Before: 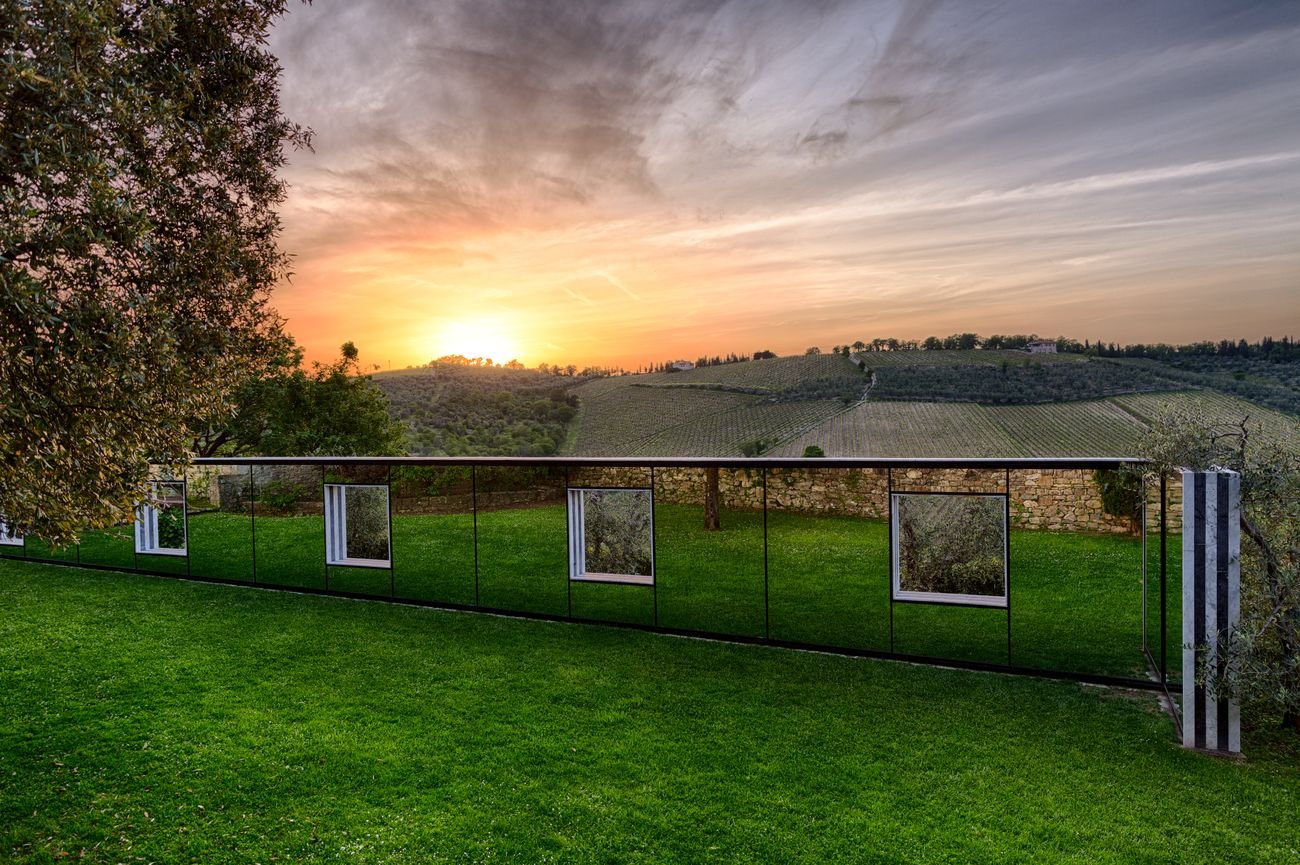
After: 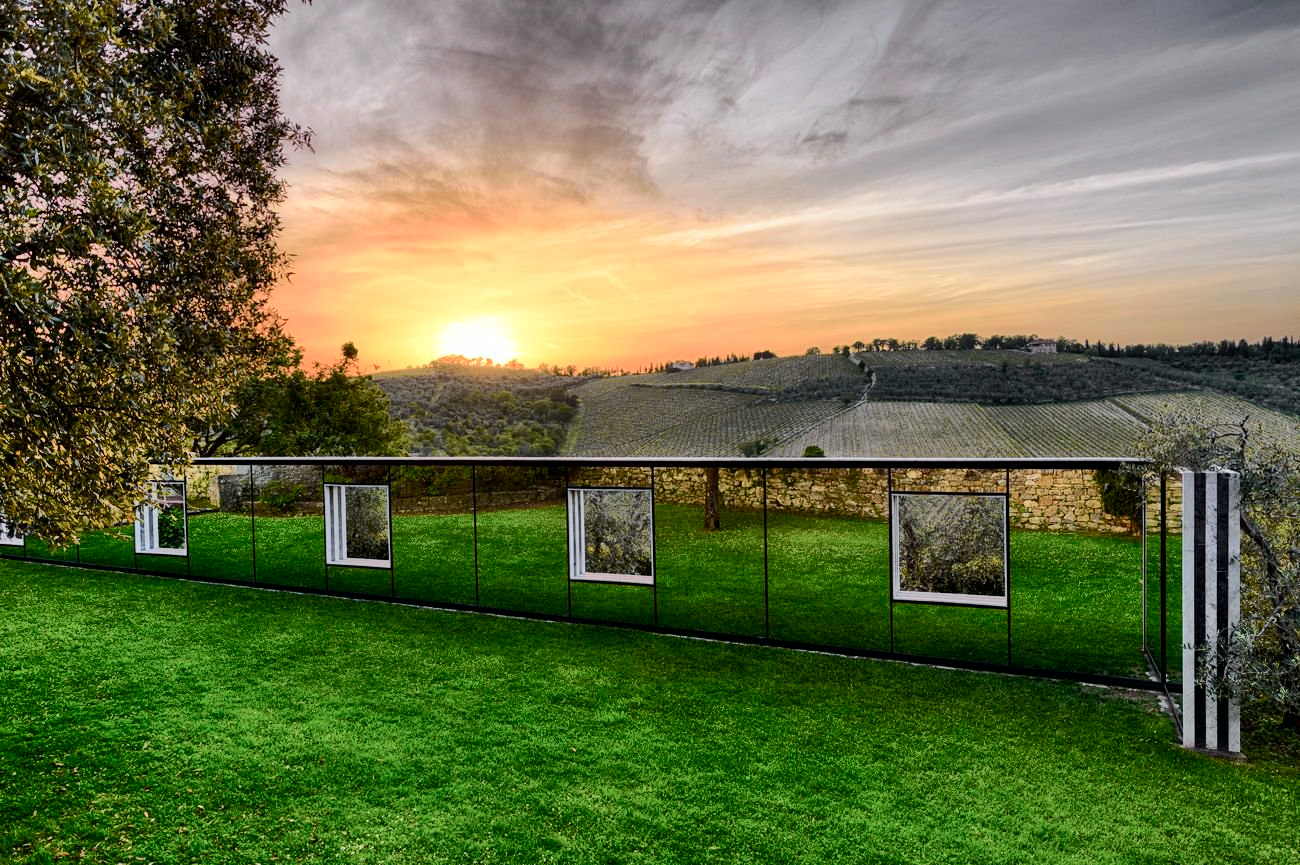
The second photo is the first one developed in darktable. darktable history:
contrast brightness saturation: contrast 0.01, saturation -0.05
shadows and highlights: white point adjustment 1, soften with gaussian
tone curve: curves: ch0 [(0, 0) (0.037, 0.011) (0.131, 0.108) (0.279, 0.279) (0.476, 0.554) (0.617, 0.693) (0.704, 0.77) (0.813, 0.852) (0.916, 0.924) (1, 0.993)]; ch1 [(0, 0) (0.318, 0.278) (0.444, 0.427) (0.493, 0.492) (0.508, 0.502) (0.534, 0.531) (0.562, 0.571) (0.626, 0.667) (0.746, 0.764) (1, 1)]; ch2 [(0, 0) (0.316, 0.292) (0.381, 0.37) (0.423, 0.448) (0.476, 0.492) (0.502, 0.498) (0.522, 0.518) (0.533, 0.532) (0.586, 0.631) (0.634, 0.663) (0.7, 0.7) (0.861, 0.808) (1, 0.951)], color space Lab, independent channels, preserve colors none
